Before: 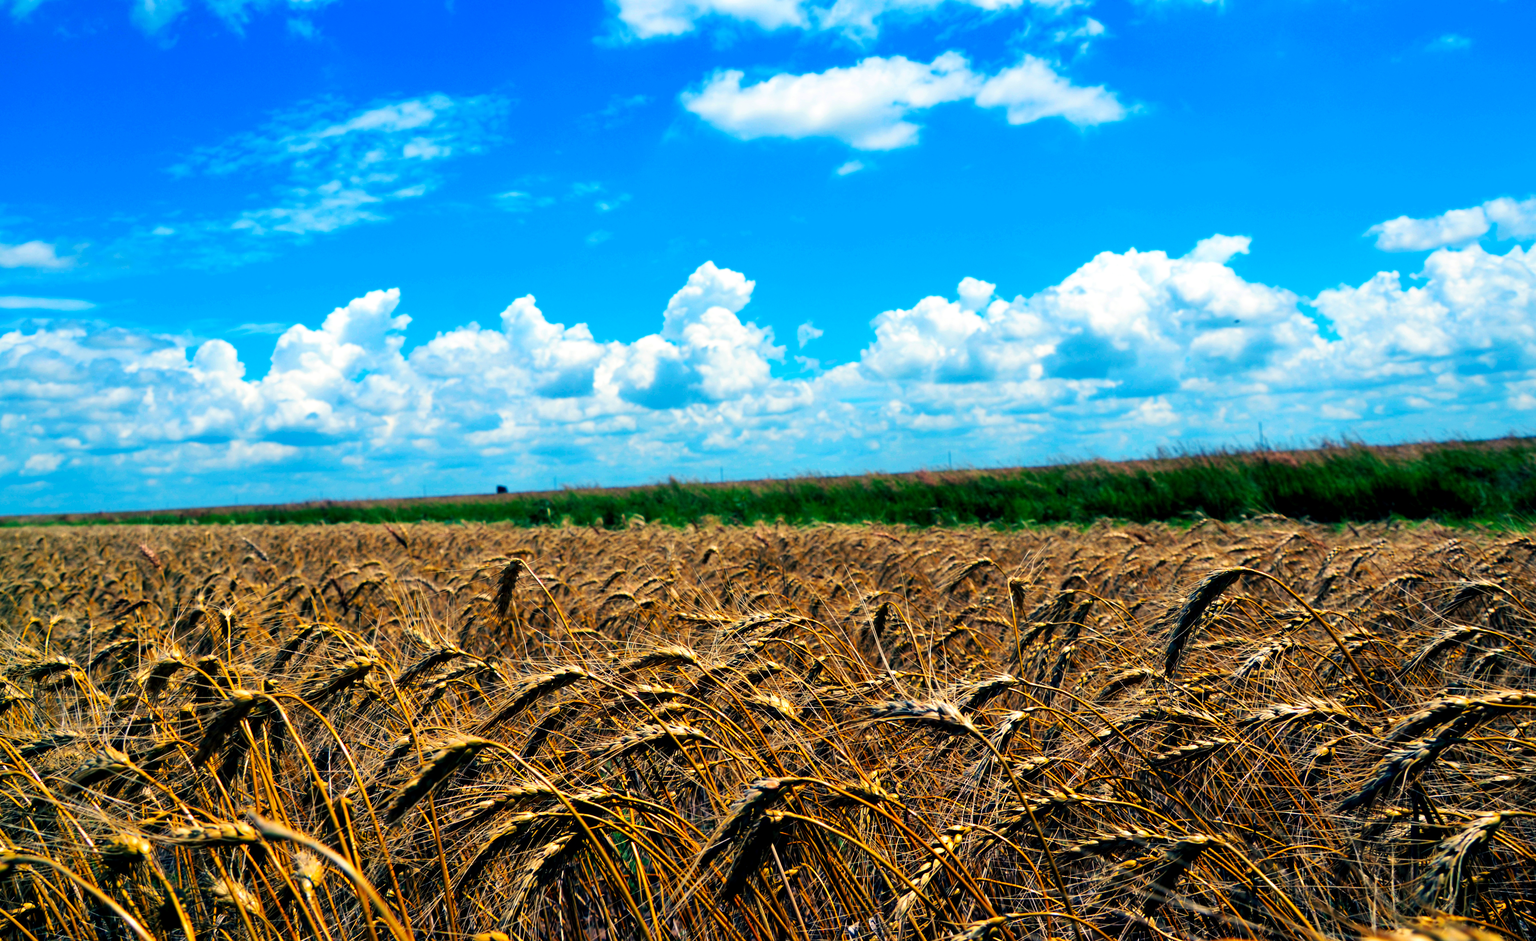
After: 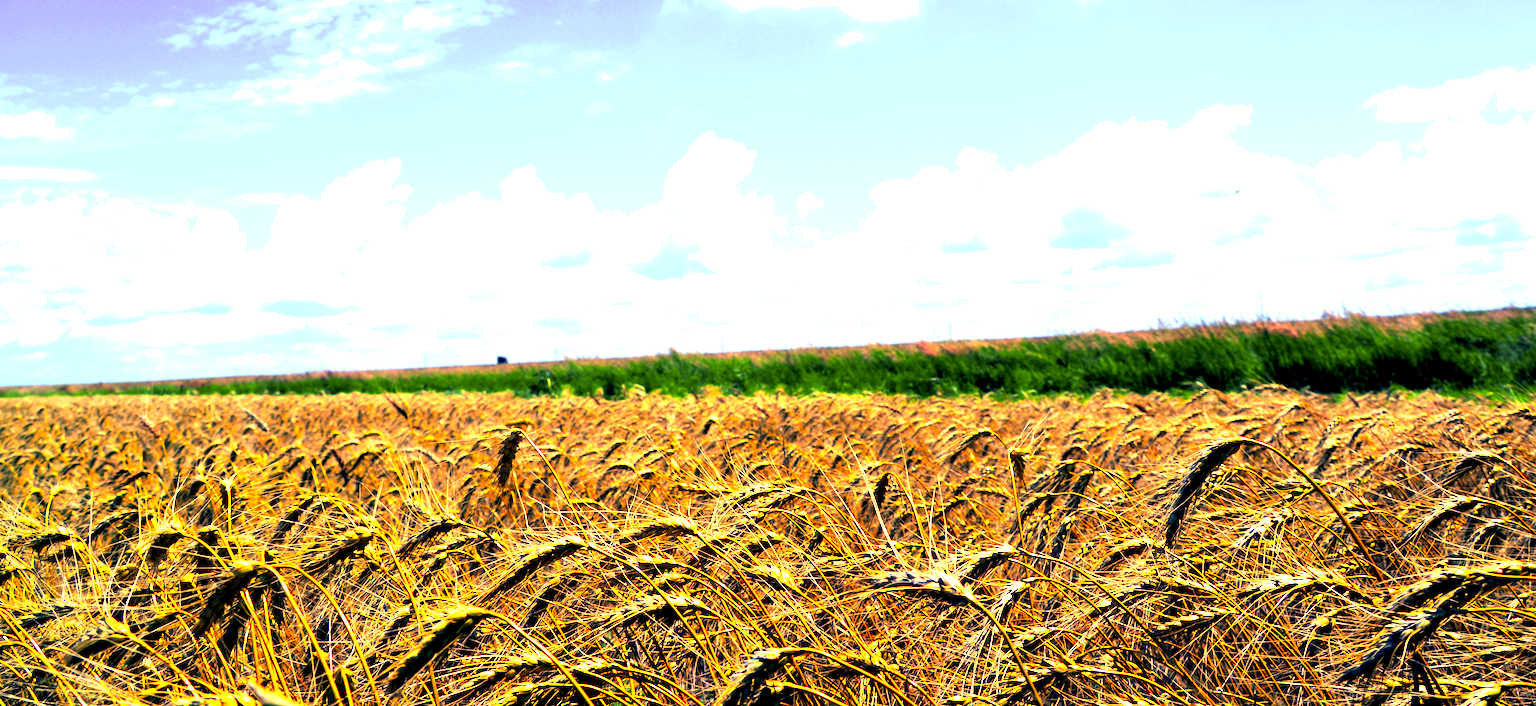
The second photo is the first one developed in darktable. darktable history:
exposure: black level correction 0.001, exposure 1.646 EV, compensate exposure bias true, compensate highlight preservation false
base curve: preserve colors none
color correction: highlights a* 21.88, highlights b* 22.25
crop: top 13.819%, bottom 11.169%
